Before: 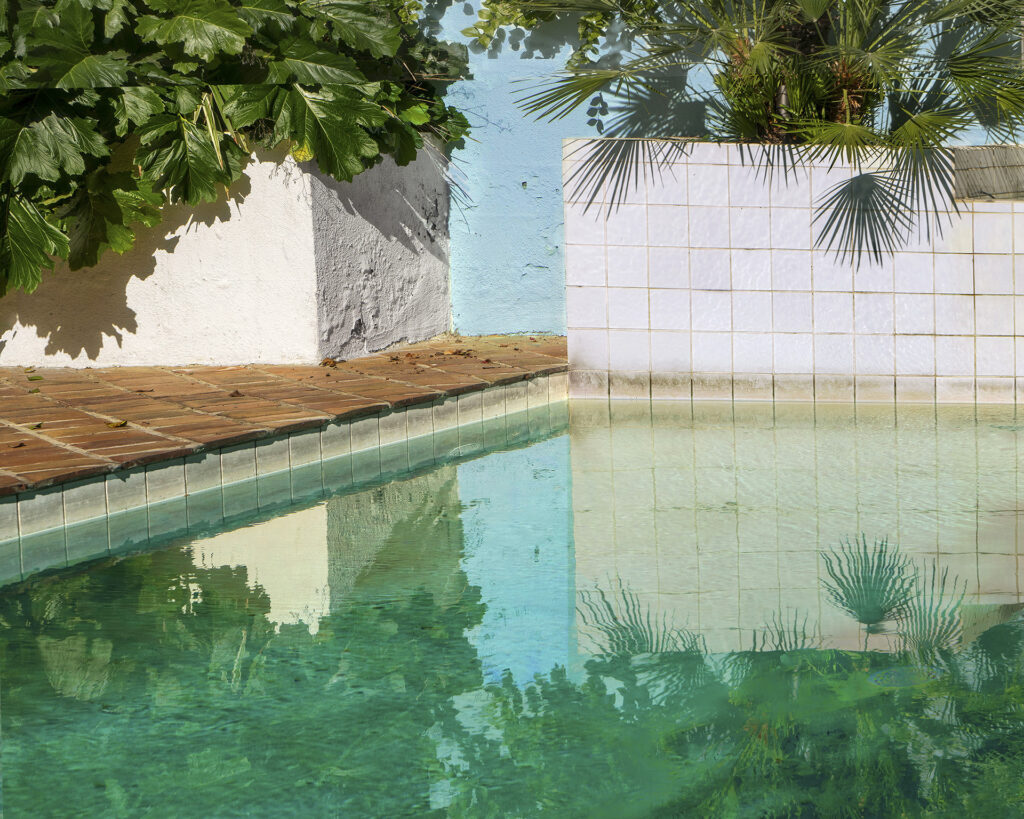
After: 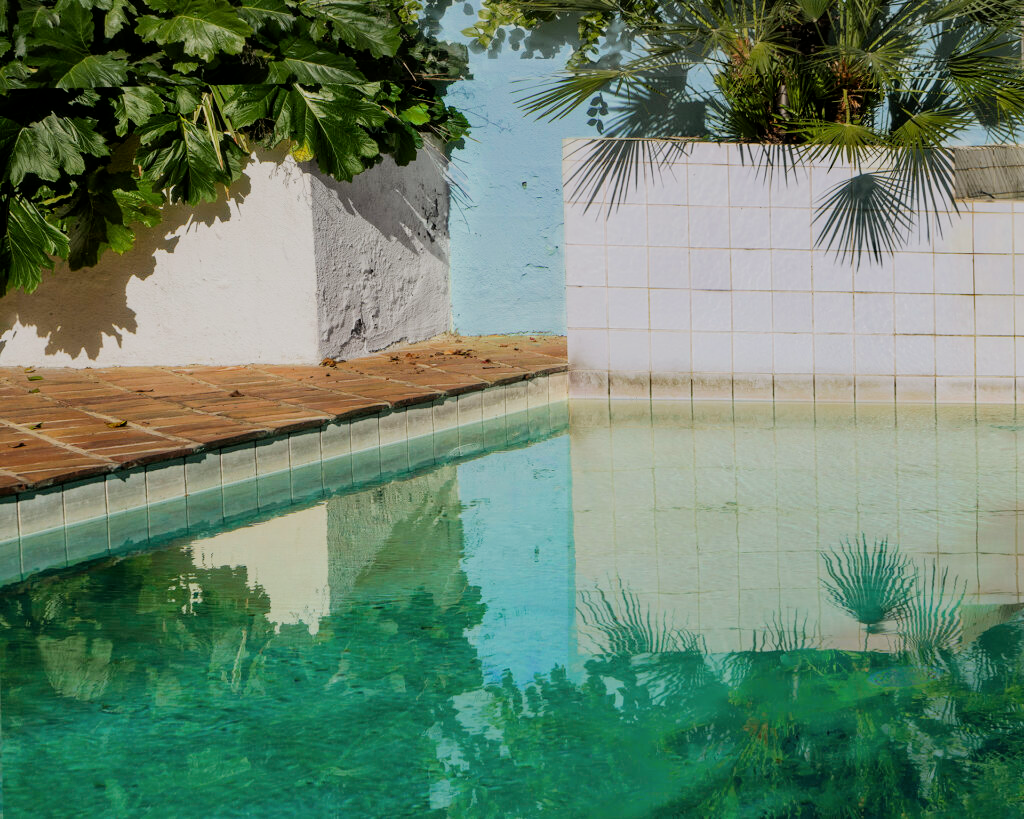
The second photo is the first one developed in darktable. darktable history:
color contrast: green-magenta contrast 0.96
exposure: black level correction 0.001, exposure -0.125 EV, compensate exposure bias true, compensate highlight preservation false
filmic rgb: black relative exposure -7.65 EV, white relative exposure 4.56 EV, hardness 3.61, contrast 1.05
